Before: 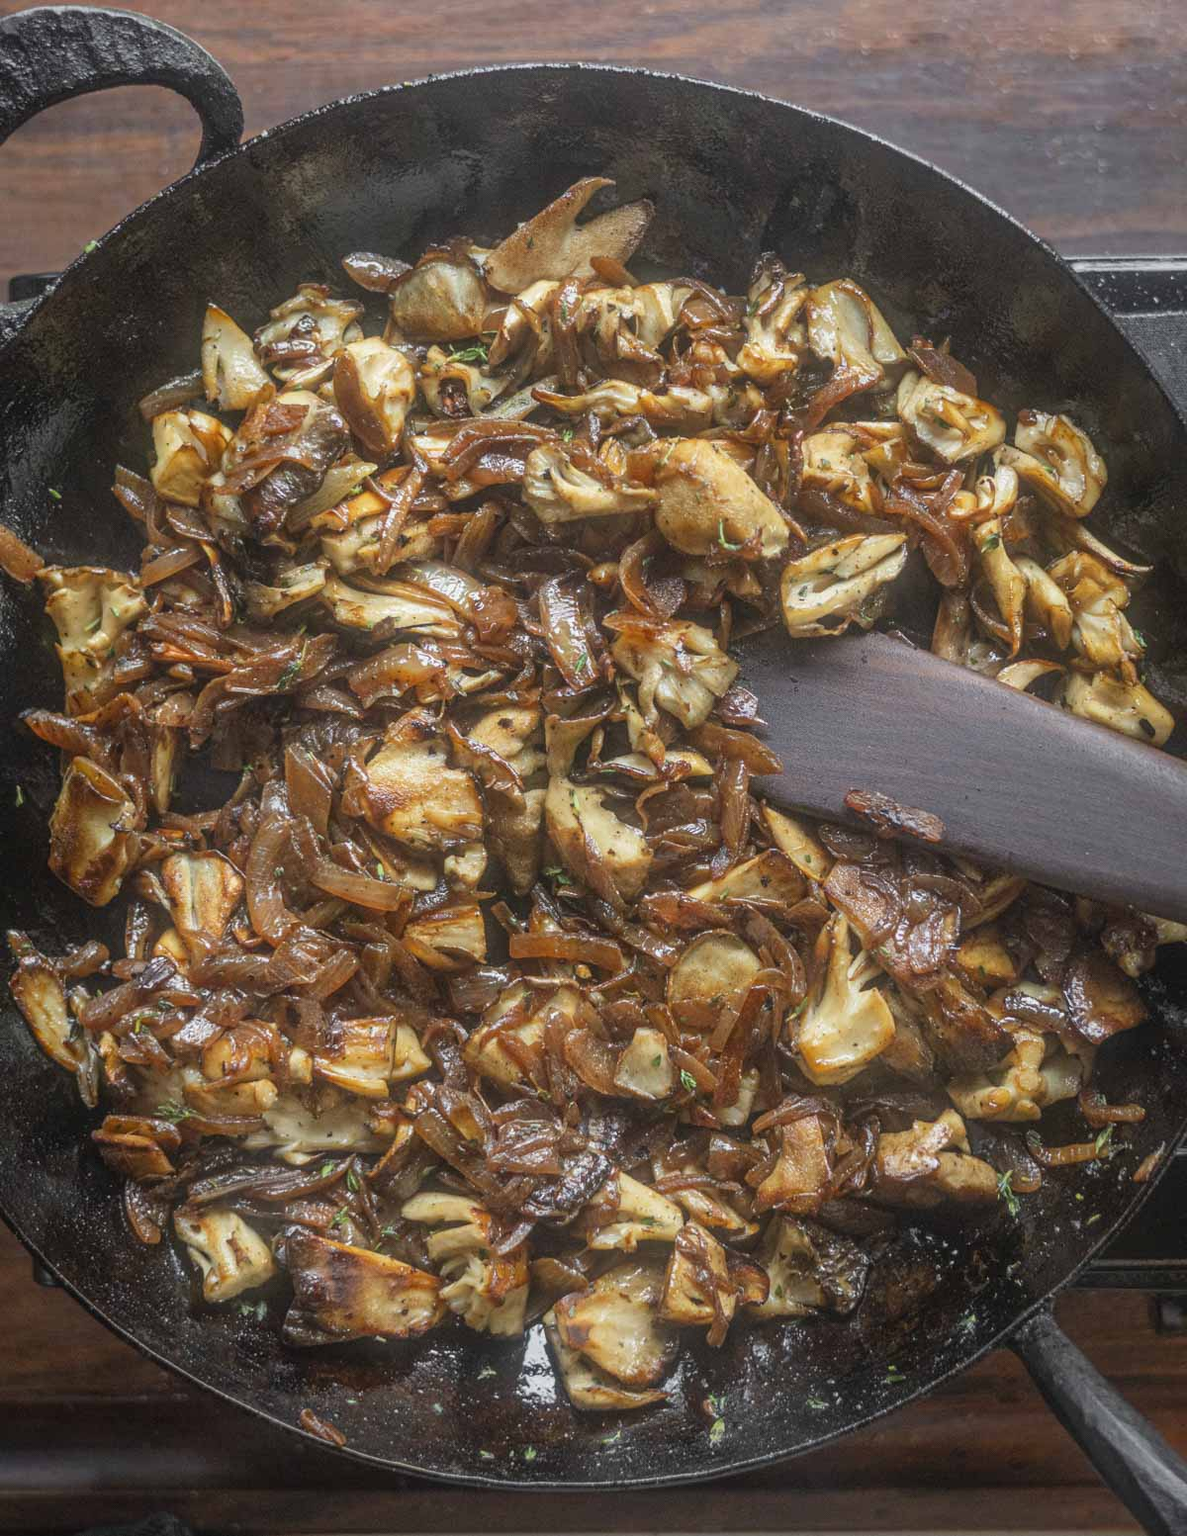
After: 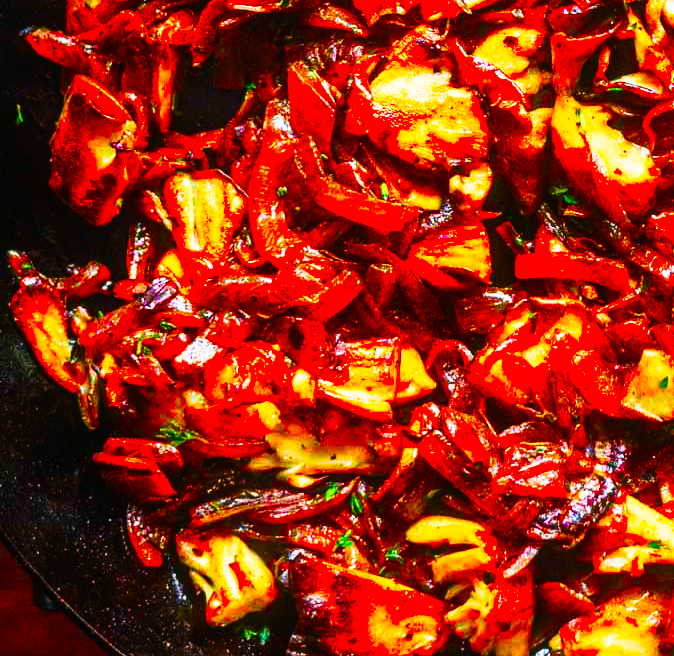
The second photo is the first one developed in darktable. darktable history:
crop: top 44.45%, right 43.762%, bottom 13.296%
color correction: highlights b* -0.029, saturation 2.97
tone curve: curves: ch0 [(0, 0) (0.003, 0.003) (0.011, 0.006) (0.025, 0.01) (0.044, 0.016) (0.069, 0.02) (0.1, 0.025) (0.136, 0.034) (0.177, 0.051) (0.224, 0.08) (0.277, 0.131) (0.335, 0.209) (0.399, 0.328) (0.468, 0.47) (0.543, 0.629) (0.623, 0.788) (0.709, 0.903) (0.801, 0.965) (0.898, 0.989) (1, 1)], preserve colors none
